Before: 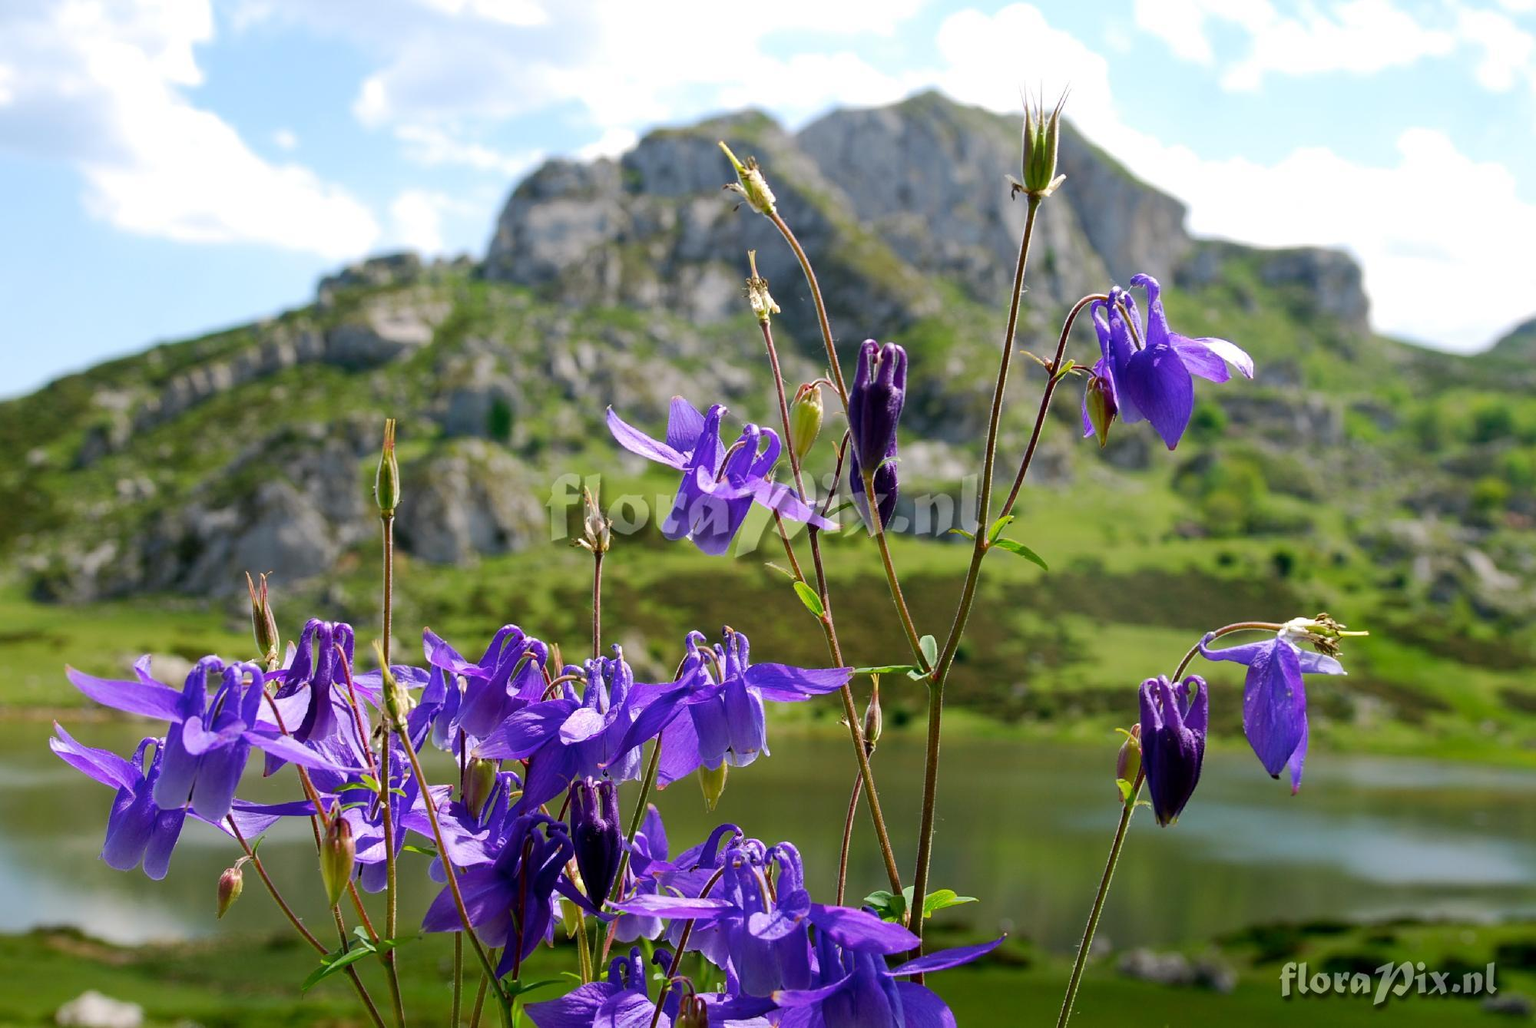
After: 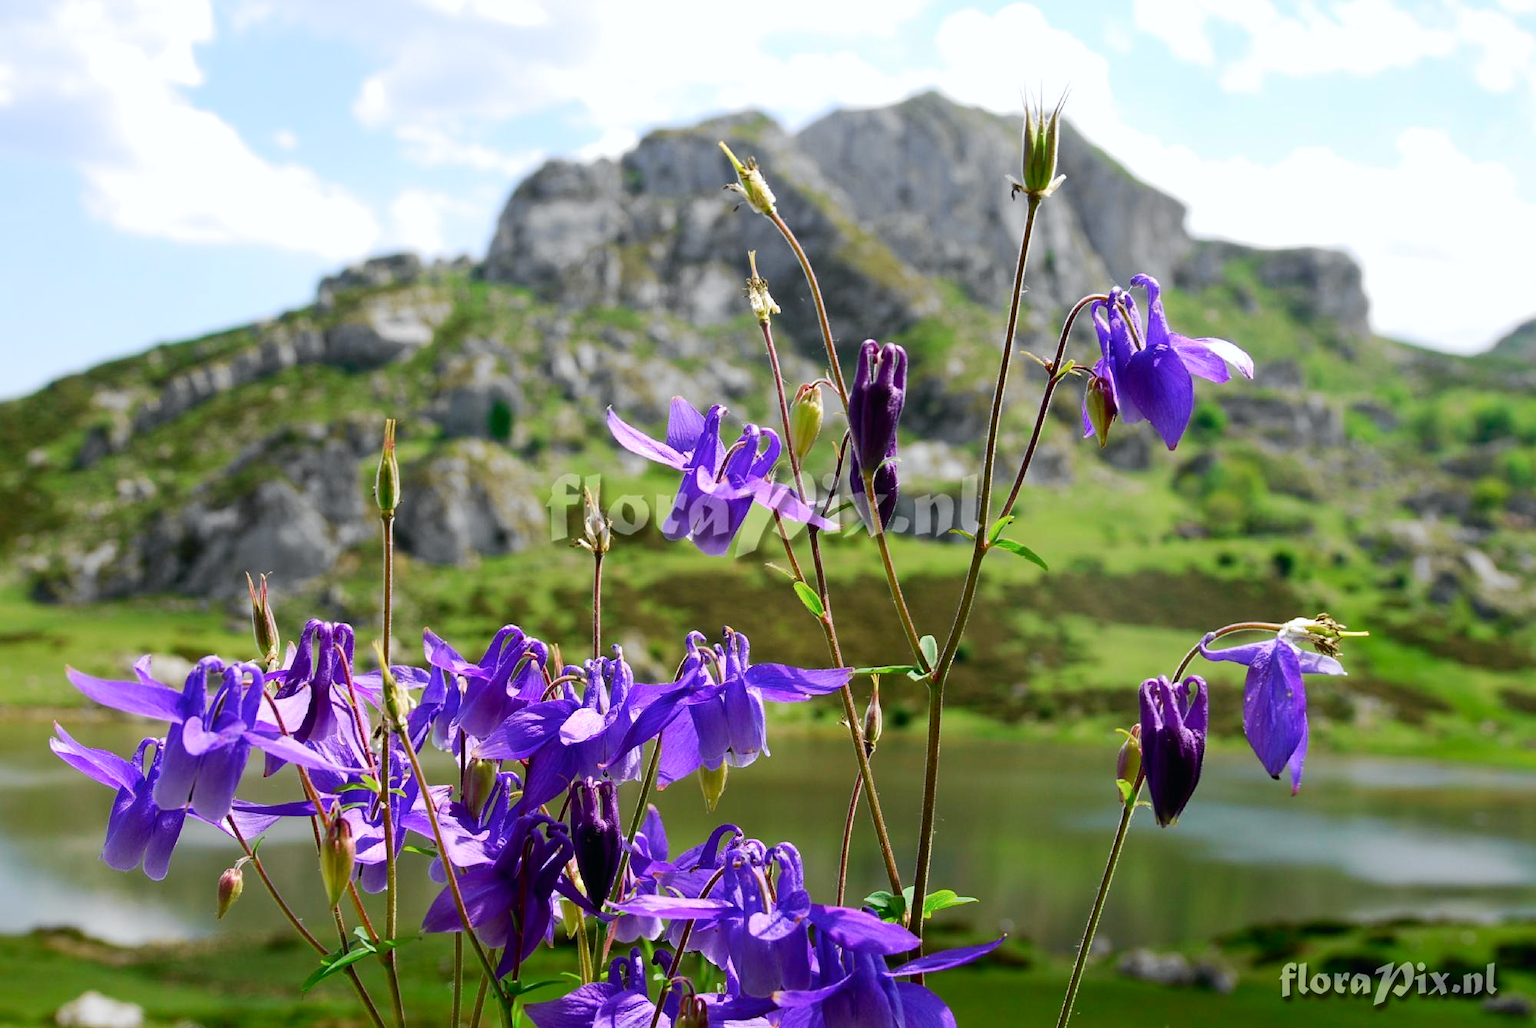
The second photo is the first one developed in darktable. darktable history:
white balance: red 0.98, blue 1.034
tone curve: curves: ch0 [(0, 0.009) (0.037, 0.035) (0.131, 0.126) (0.275, 0.28) (0.476, 0.514) (0.617, 0.667) (0.704, 0.759) (0.813, 0.863) (0.911, 0.931) (0.997, 1)]; ch1 [(0, 0) (0.318, 0.271) (0.444, 0.438) (0.493, 0.496) (0.508, 0.5) (0.534, 0.535) (0.57, 0.582) (0.65, 0.664) (0.746, 0.764) (1, 1)]; ch2 [(0, 0) (0.246, 0.24) (0.36, 0.381) (0.415, 0.434) (0.476, 0.492) (0.502, 0.499) (0.522, 0.518) (0.533, 0.534) (0.586, 0.598) (0.634, 0.643) (0.706, 0.717) (0.853, 0.83) (1, 0.951)], color space Lab, independent channels, preserve colors none
